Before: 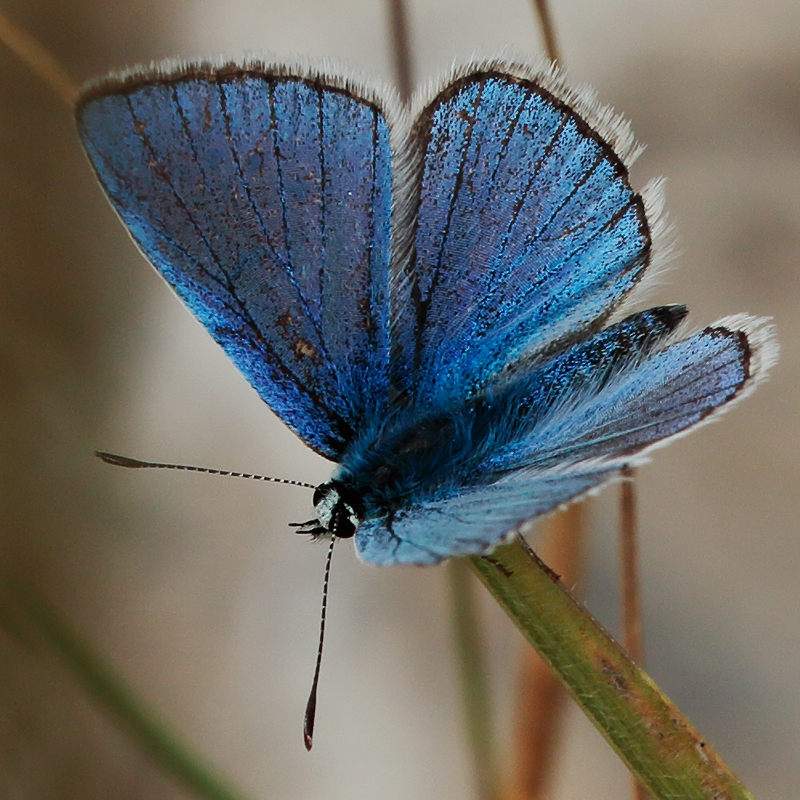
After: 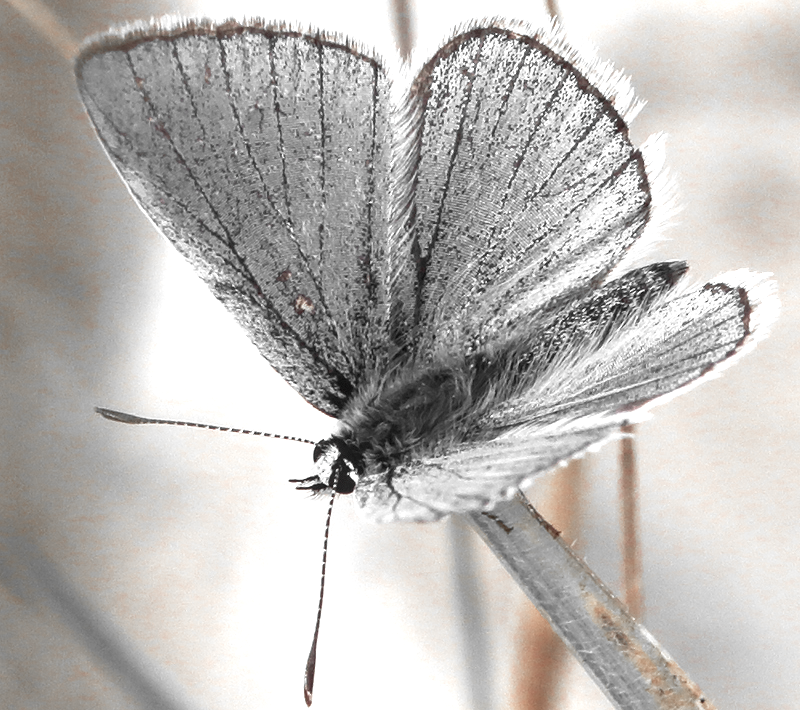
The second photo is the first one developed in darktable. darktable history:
contrast brightness saturation: brightness 0.181, saturation -0.494
exposure: black level correction 0, exposure 1.576 EV, compensate highlight preservation false
color zones: curves: ch0 [(0, 0.497) (0.096, 0.361) (0.221, 0.538) (0.429, 0.5) (0.571, 0.5) (0.714, 0.5) (0.857, 0.5) (1, 0.497)]; ch1 [(0, 0.5) (0.143, 0.5) (0.257, -0.002) (0.429, 0.04) (0.571, -0.001) (0.714, -0.015) (0.857, 0.024) (1, 0.5)]
crop and rotate: top 5.505%, bottom 5.673%
local contrast: on, module defaults
